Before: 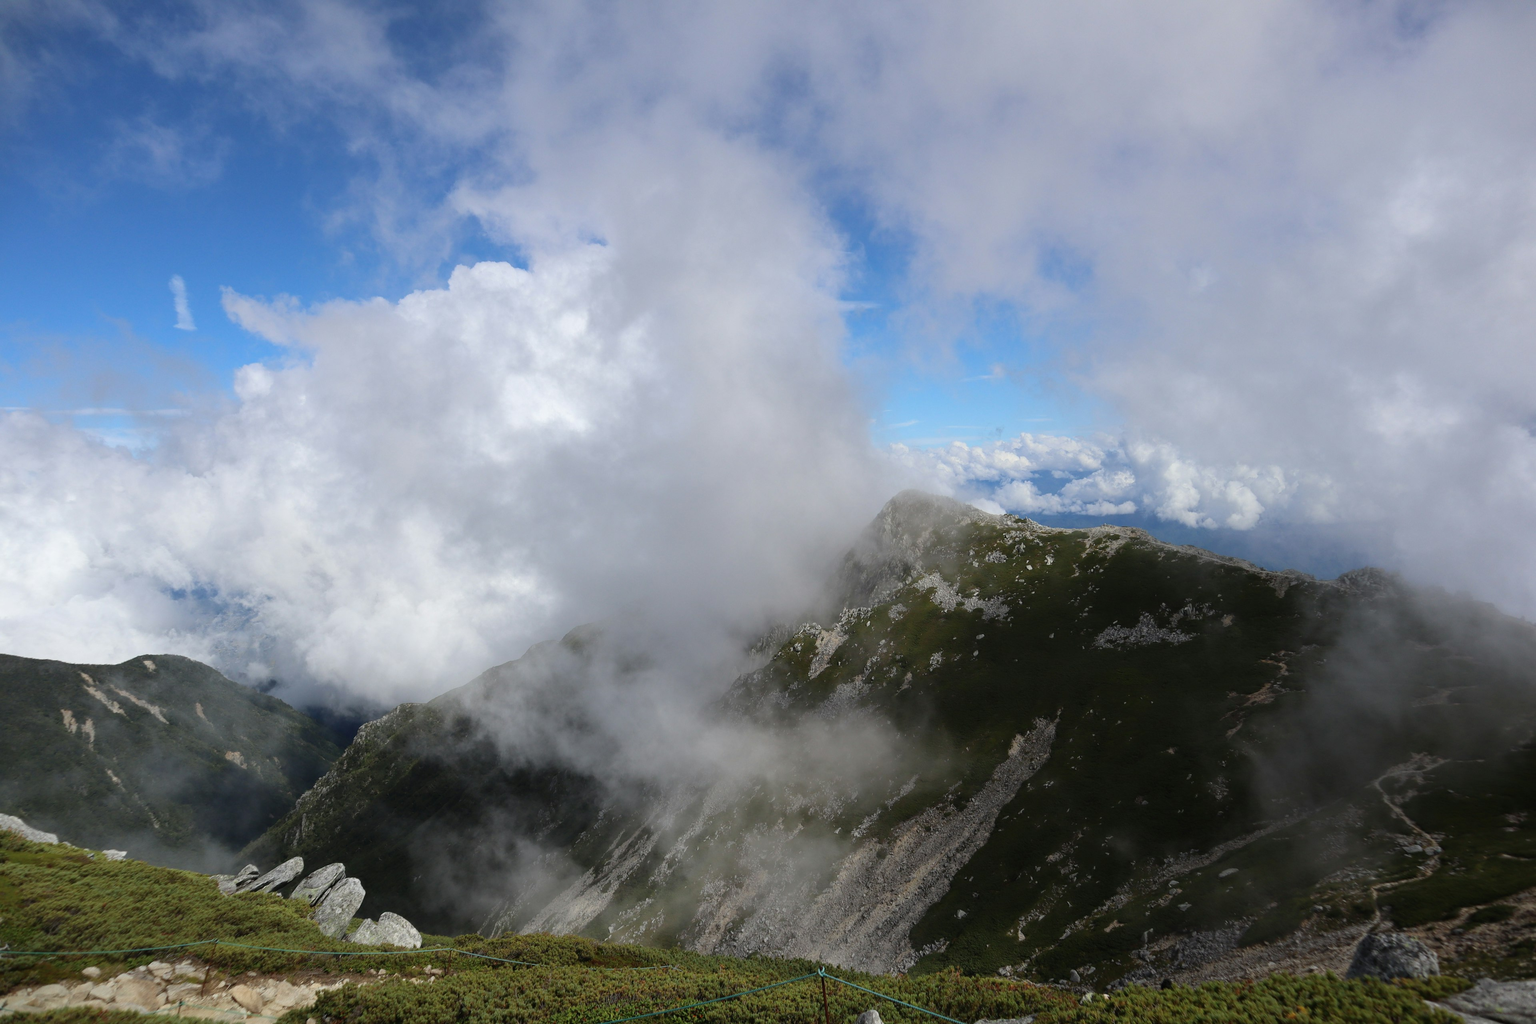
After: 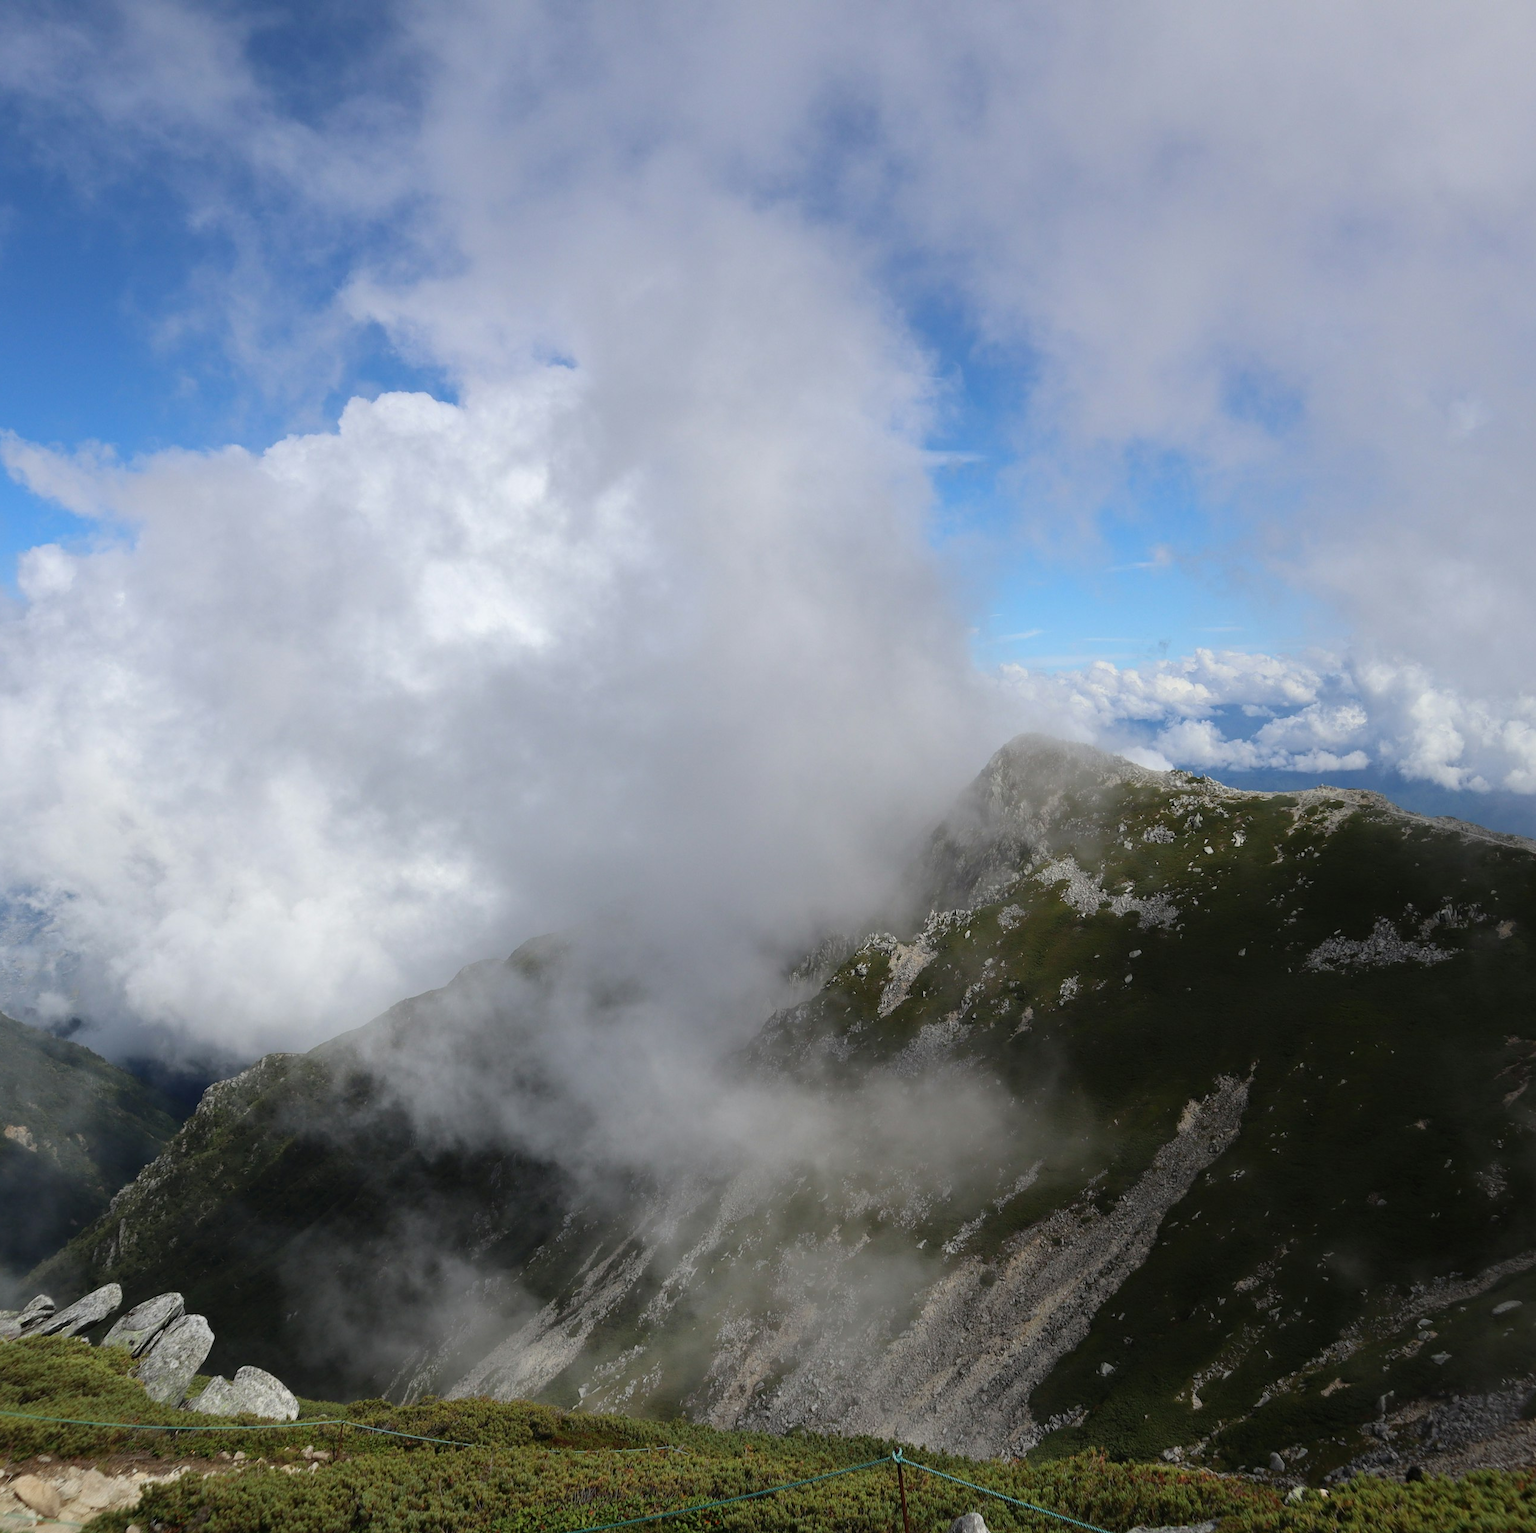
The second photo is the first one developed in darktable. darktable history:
crop and rotate: left 14.481%, right 18.746%
